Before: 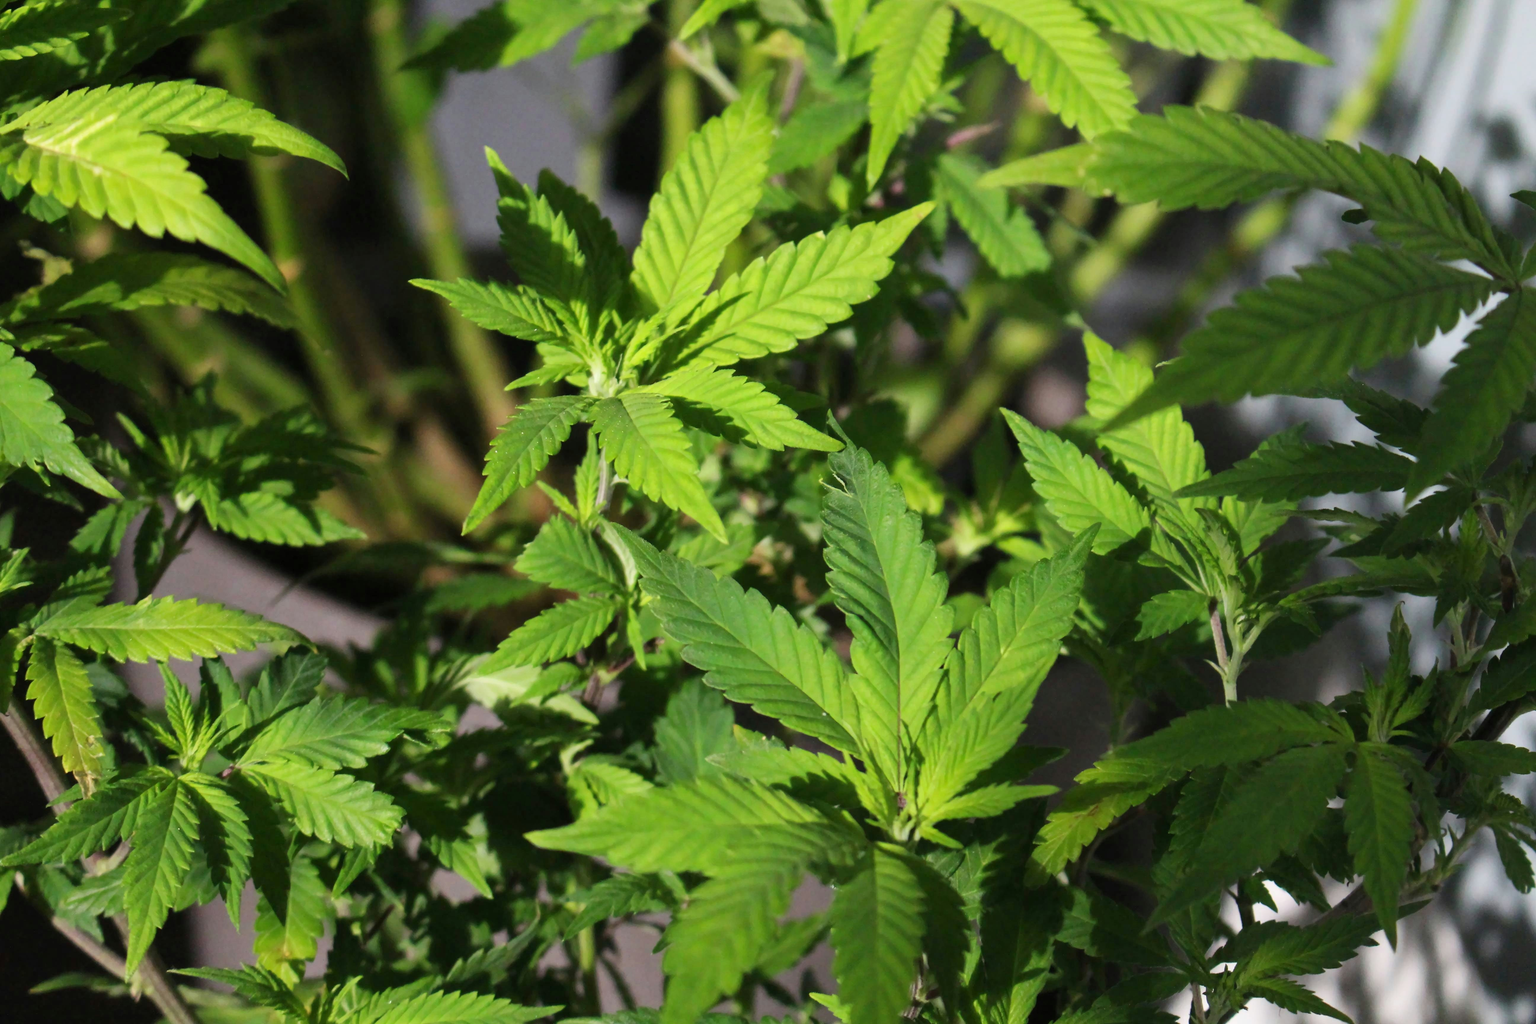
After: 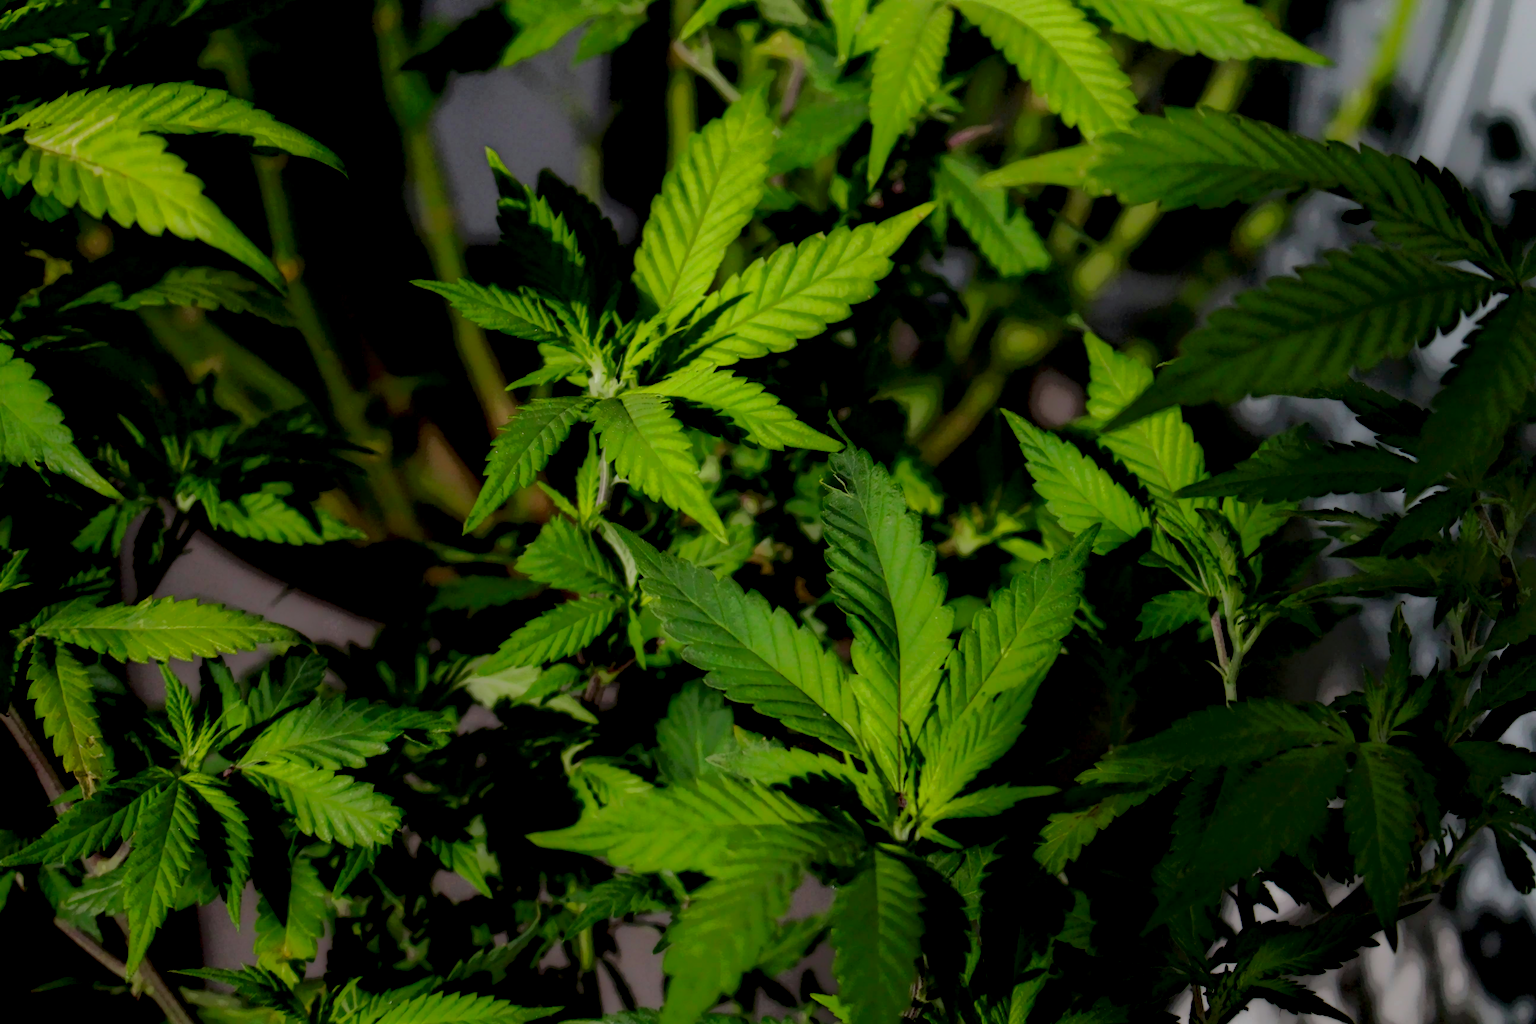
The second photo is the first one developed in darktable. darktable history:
local contrast: highlights 5%, shadows 207%, detail 164%, midtone range 0.007
